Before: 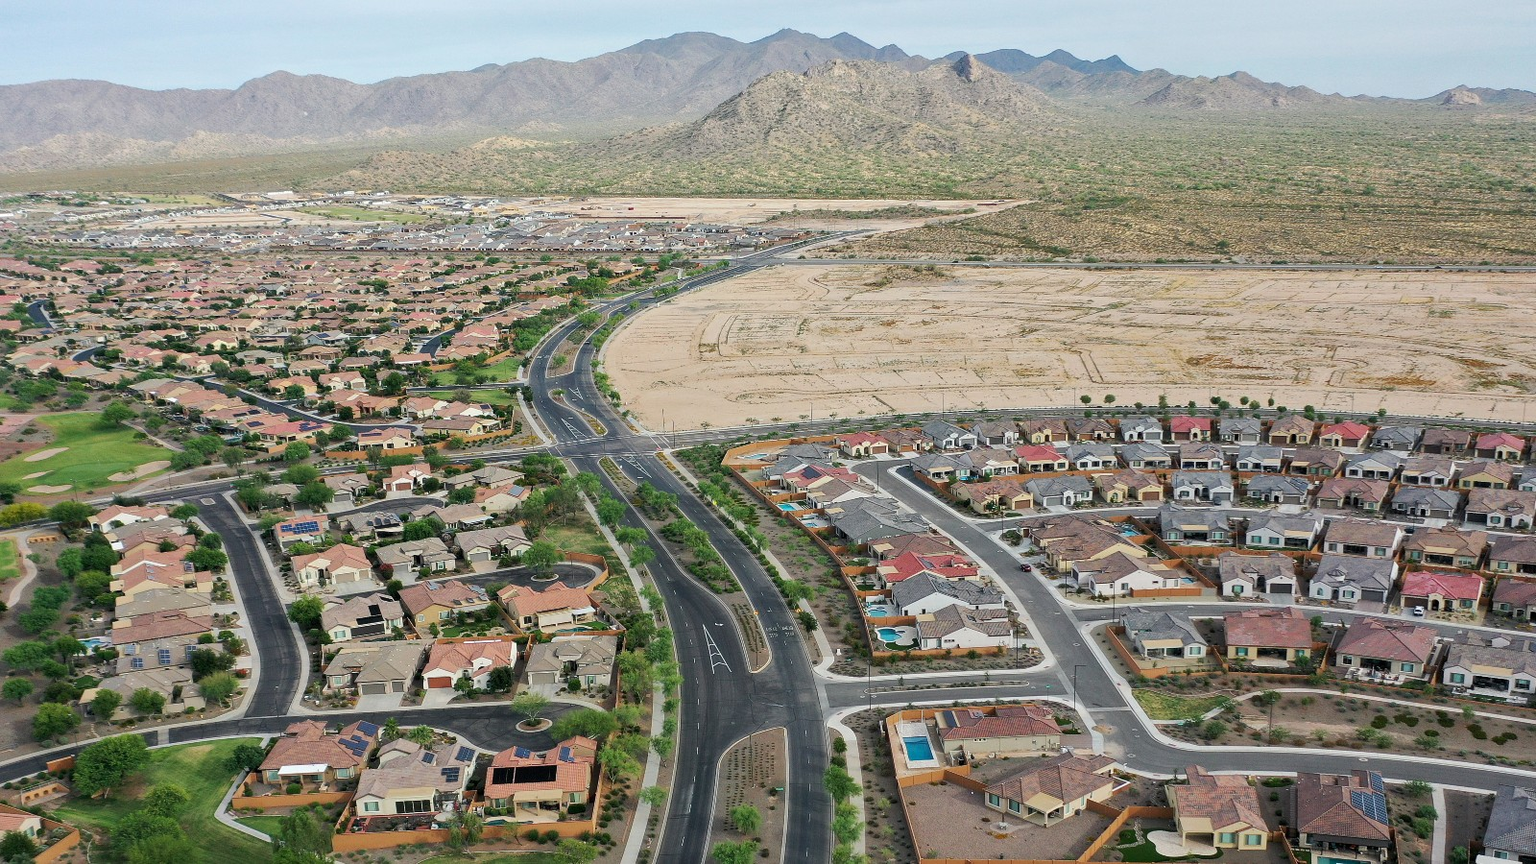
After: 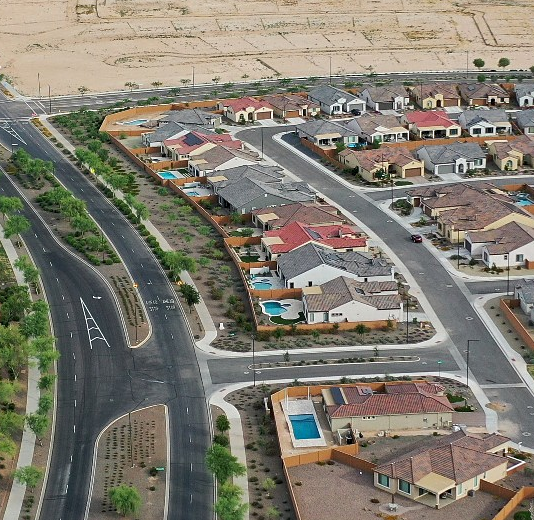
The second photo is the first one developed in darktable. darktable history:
crop: left 40.8%, top 39.273%, right 25.787%, bottom 2.844%
sharpen: amount 0.206
